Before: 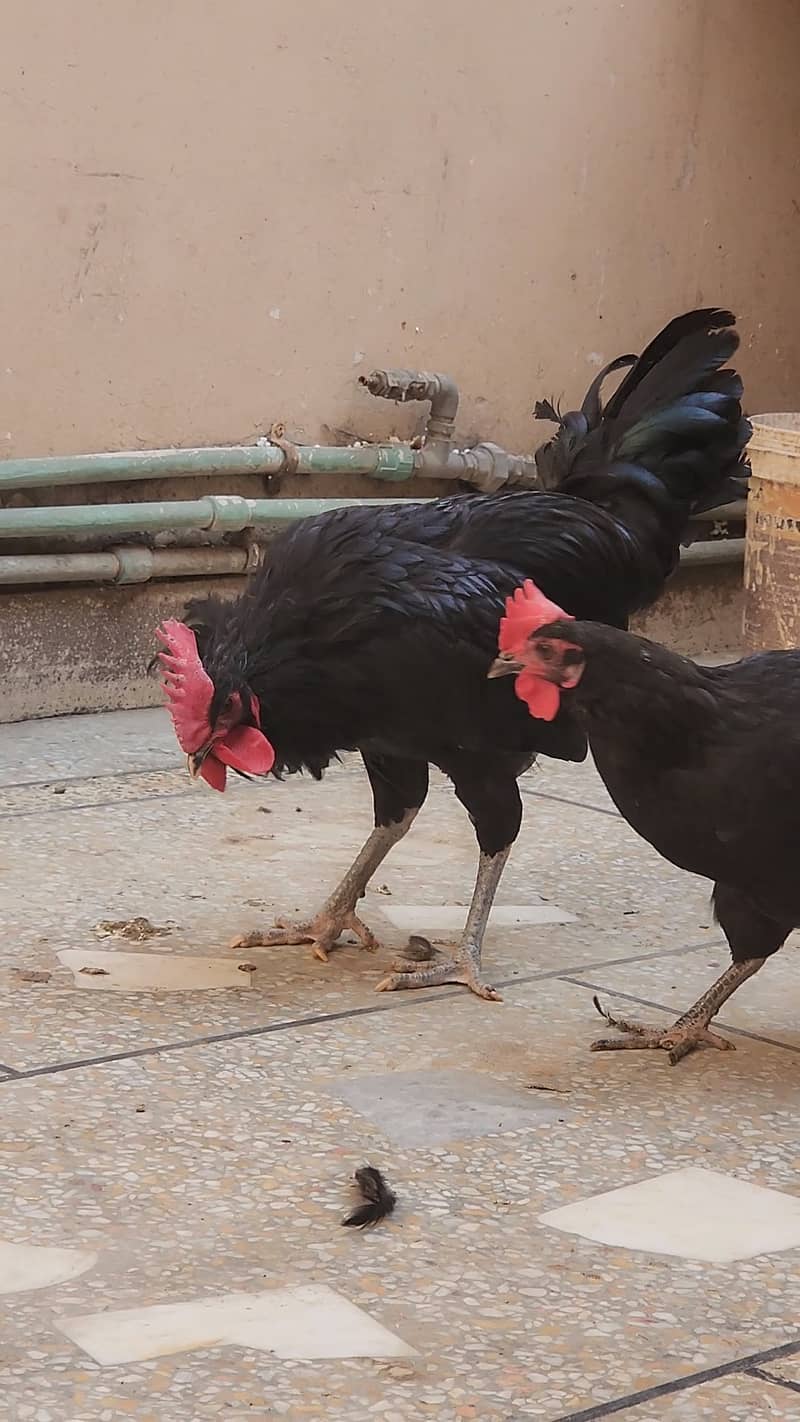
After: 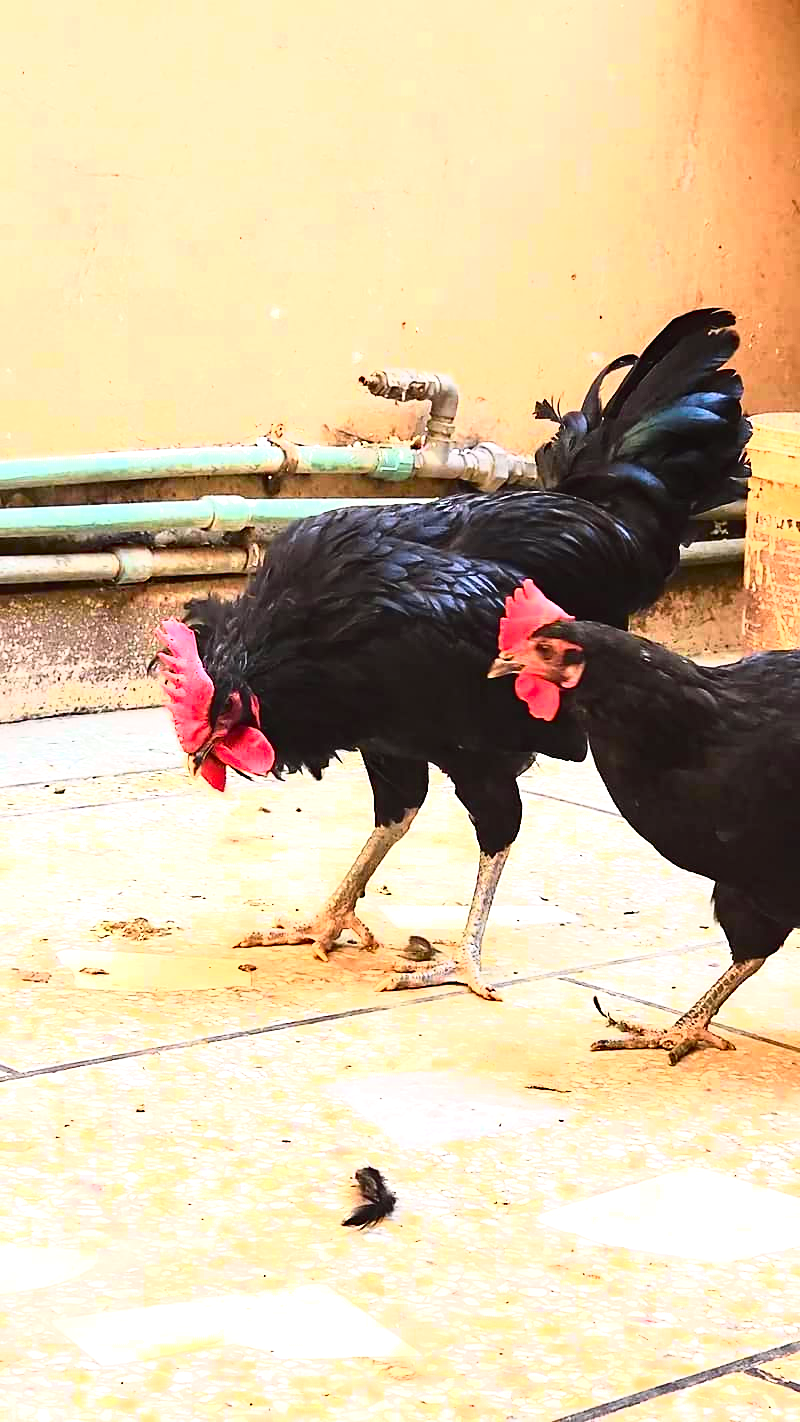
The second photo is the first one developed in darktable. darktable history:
haze removal: compatibility mode true, adaptive false
color balance: lift [1, 1, 0.999, 1.001], gamma [1, 1.003, 1.005, 0.995], gain [1, 0.992, 0.988, 1.012], contrast 5%, output saturation 110%
exposure: black level correction 0.001, exposure 0.955 EV, compensate exposure bias true, compensate highlight preservation false
tone curve: curves: ch0 [(0, 0.018) (0.162, 0.128) (0.434, 0.478) (0.667, 0.785) (0.819, 0.943) (1, 0.991)]; ch1 [(0, 0) (0.402, 0.36) (0.476, 0.449) (0.506, 0.505) (0.523, 0.518) (0.579, 0.626) (0.641, 0.668) (0.693, 0.745) (0.861, 0.934) (1, 1)]; ch2 [(0, 0) (0.424, 0.388) (0.483, 0.472) (0.503, 0.505) (0.521, 0.519) (0.547, 0.581) (0.582, 0.648) (0.699, 0.759) (0.997, 0.858)], color space Lab, independent channels
tone equalizer: -8 EV -0.417 EV, -7 EV -0.389 EV, -6 EV -0.333 EV, -5 EV -0.222 EV, -3 EV 0.222 EV, -2 EV 0.333 EV, -1 EV 0.389 EV, +0 EV 0.417 EV, edges refinement/feathering 500, mask exposure compensation -1.57 EV, preserve details no
